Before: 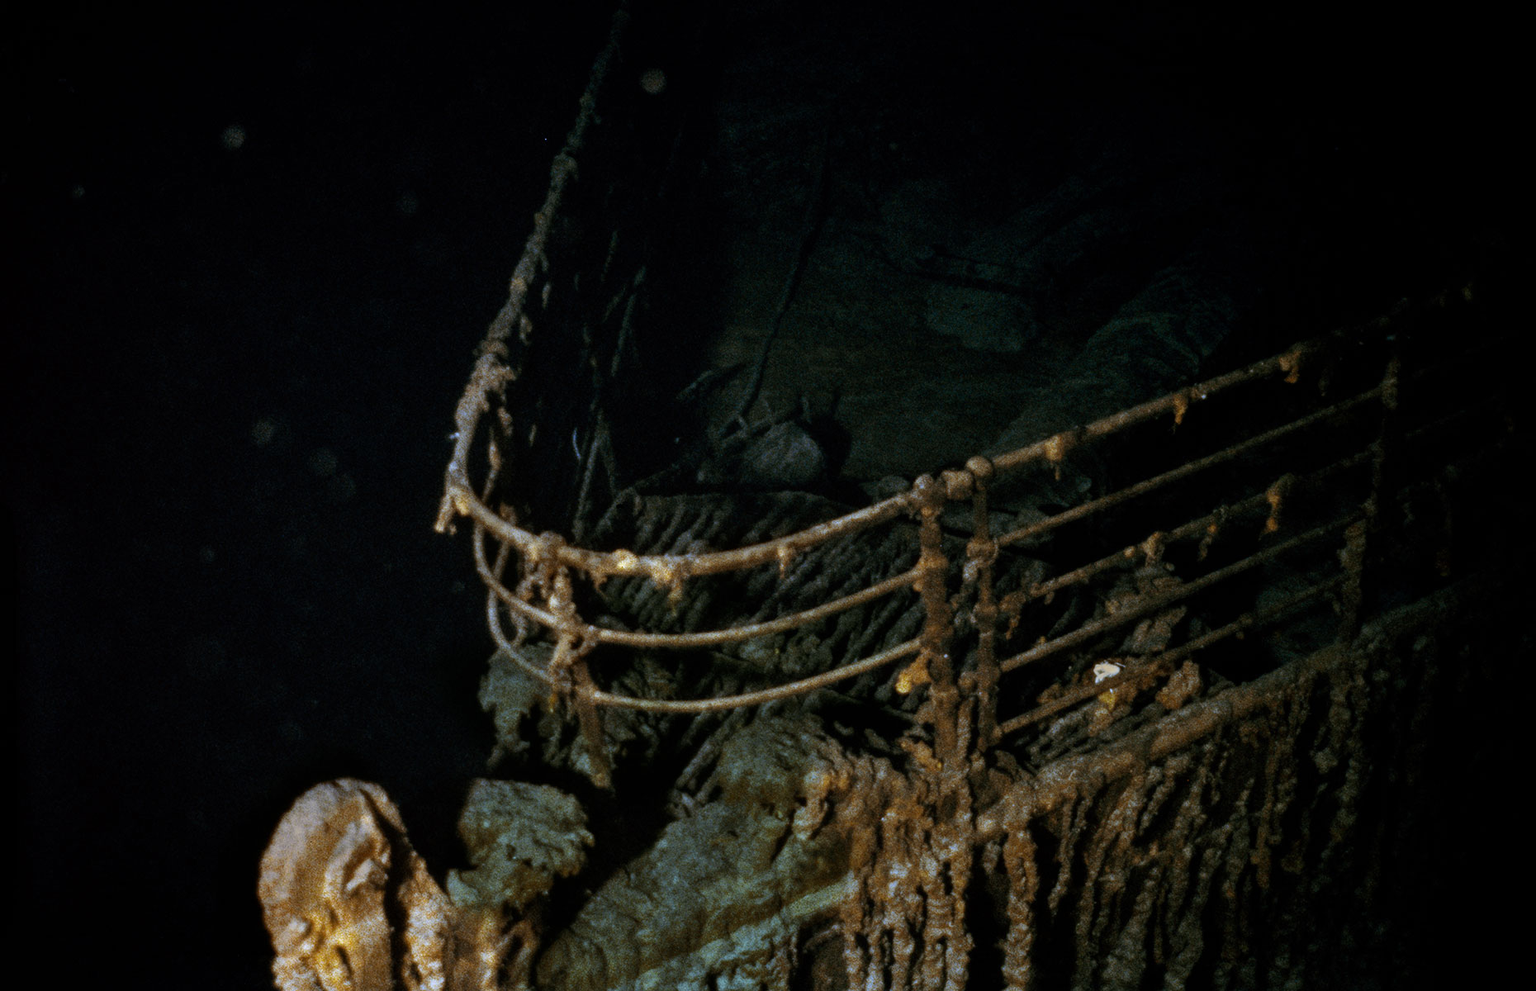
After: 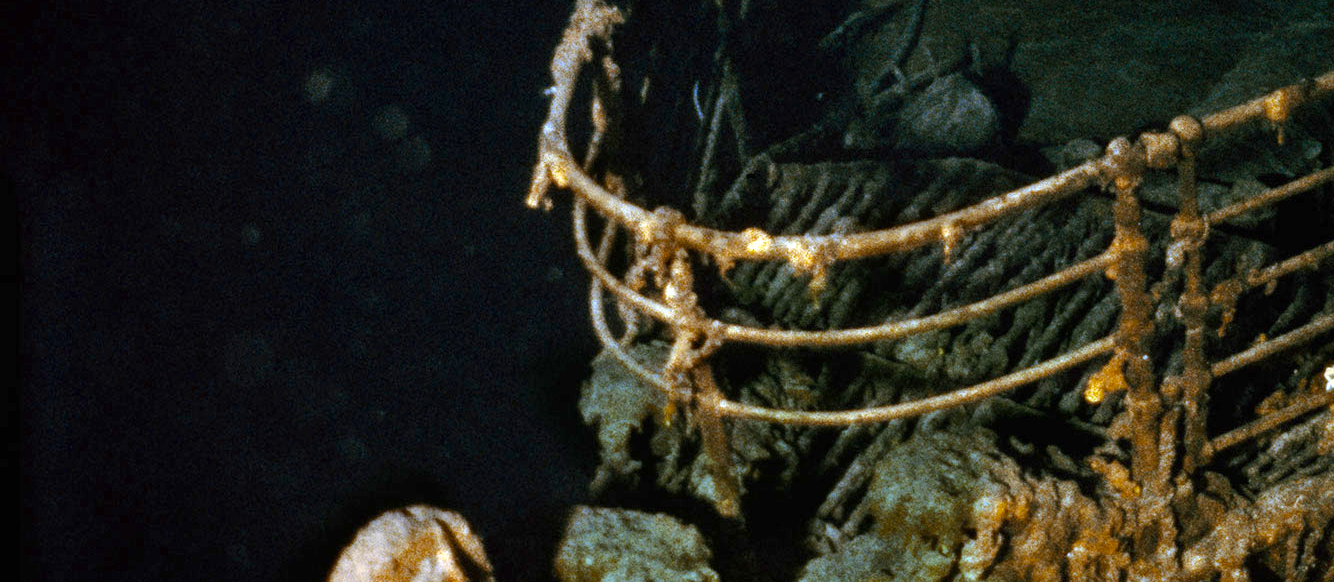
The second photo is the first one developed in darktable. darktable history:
crop: top 36.444%, right 28.277%, bottom 14.997%
exposure: black level correction 0, exposure 1.125 EV, compensate exposure bias true, compensate highlight preservation false
color balance rgb: perceptual saturation grading › global saturation 14.893%, perceptual brilliance grading › mid-tones 10.029%, perceptual brilliance grading › shadows 15.364%, global vibrance -1.739%, saturation formula JzAzBz (2021)
